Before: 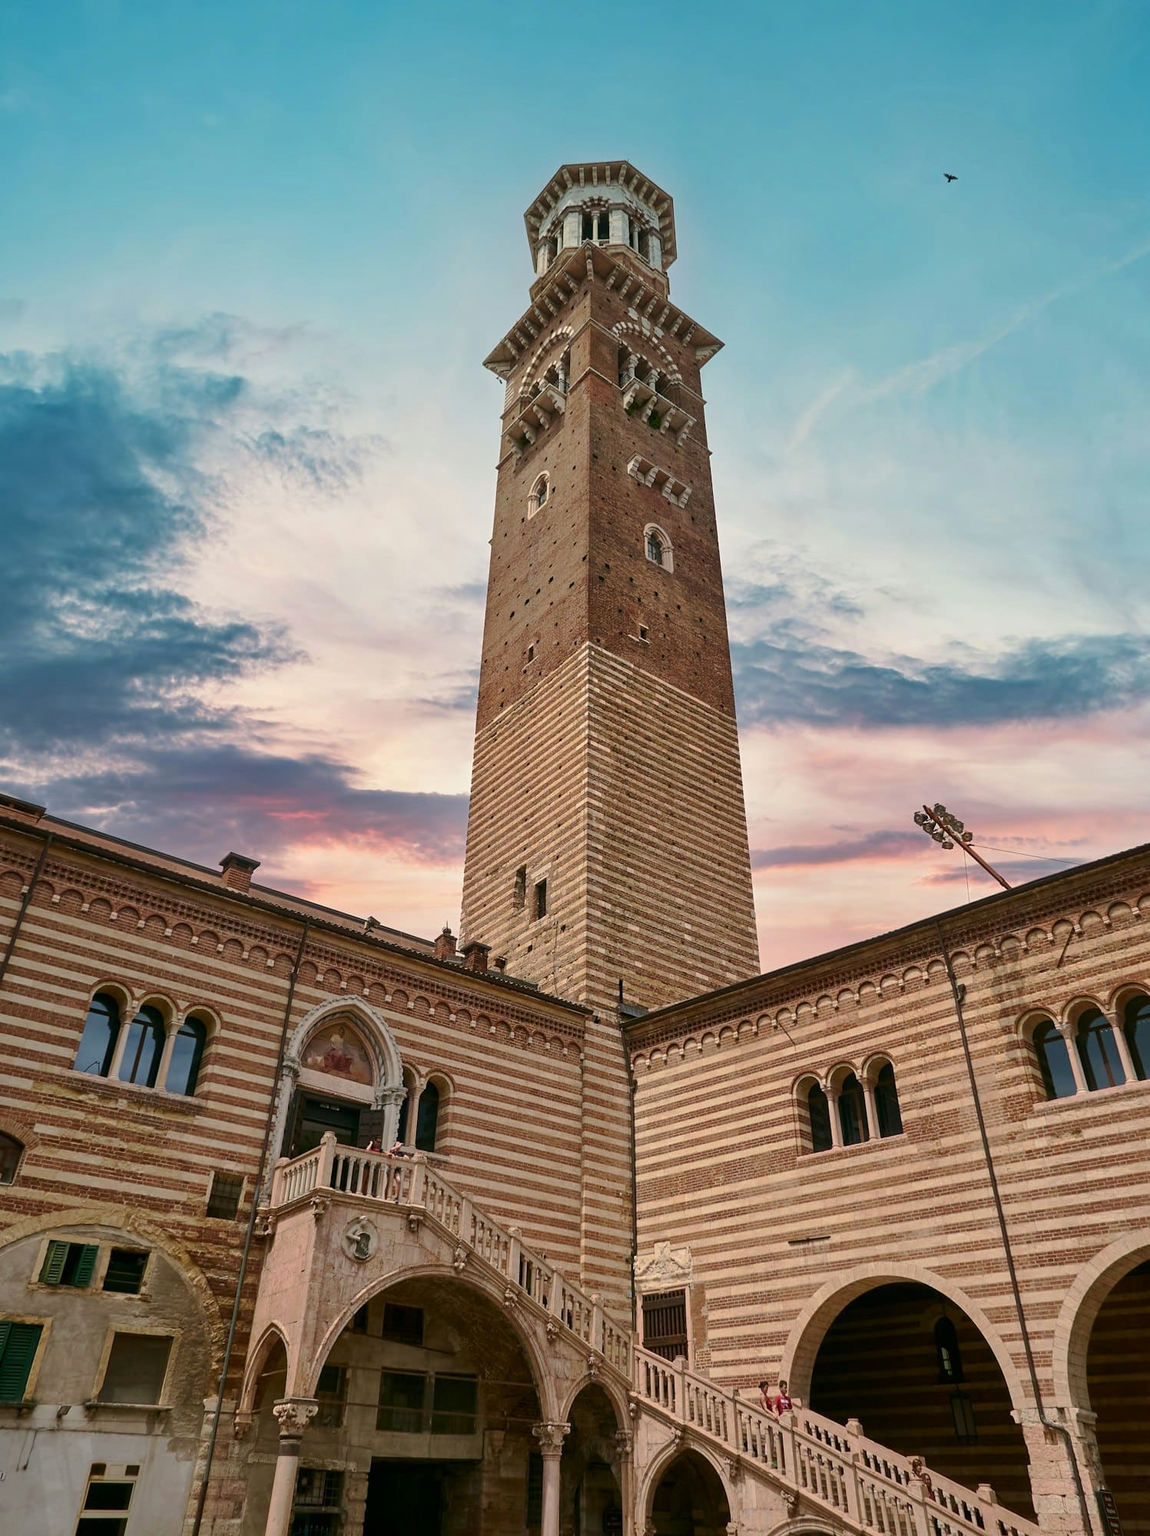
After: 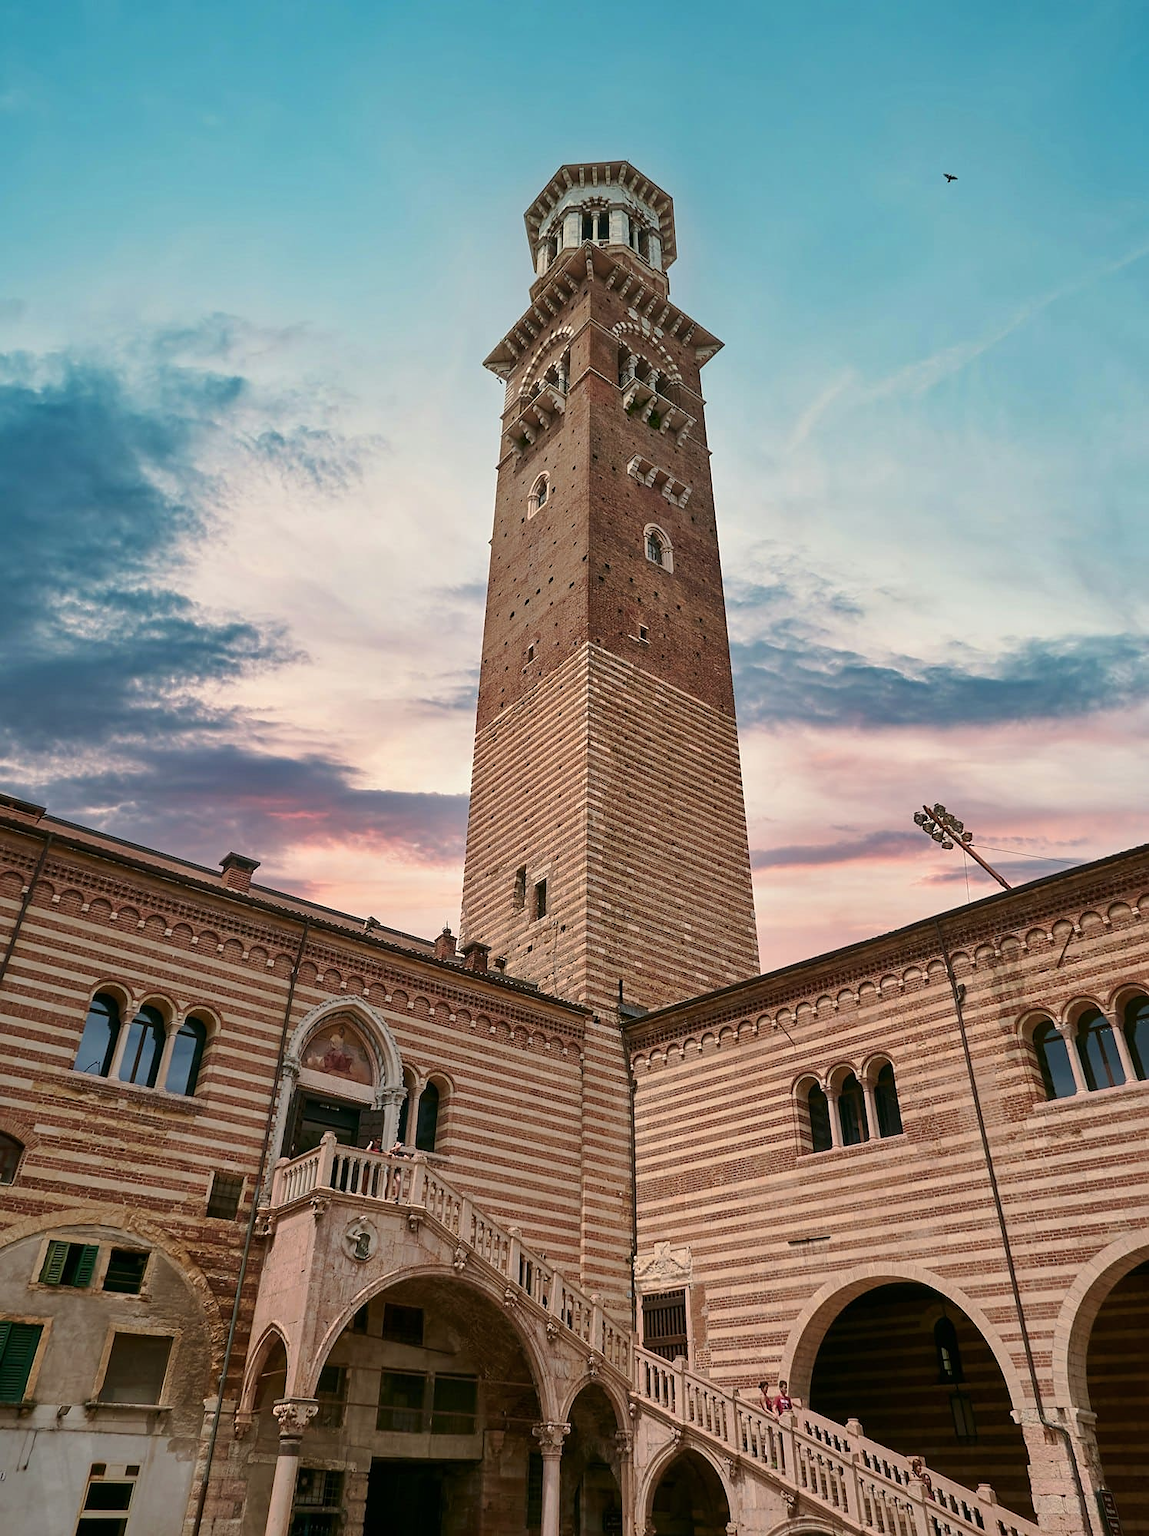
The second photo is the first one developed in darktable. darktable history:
tone equalizer: on, module defaults
color zones: curves: ch1 [(0, 0.469) (0.072, 0.457) (0.243, 0.494) (0.429, 0.5) (0.571, 0.5) (0.714, 0.5) (0.857, 0.5) (1, 0.469)]; ch2 [(0, 0.499) (0.143, 0.467) (0.242, 0.436) (0.429, 0.493) (0.571, 0.5) (0.714, 0.5) (0.857, 0.5) (1, 0.499)]
sharpen: radius 1
